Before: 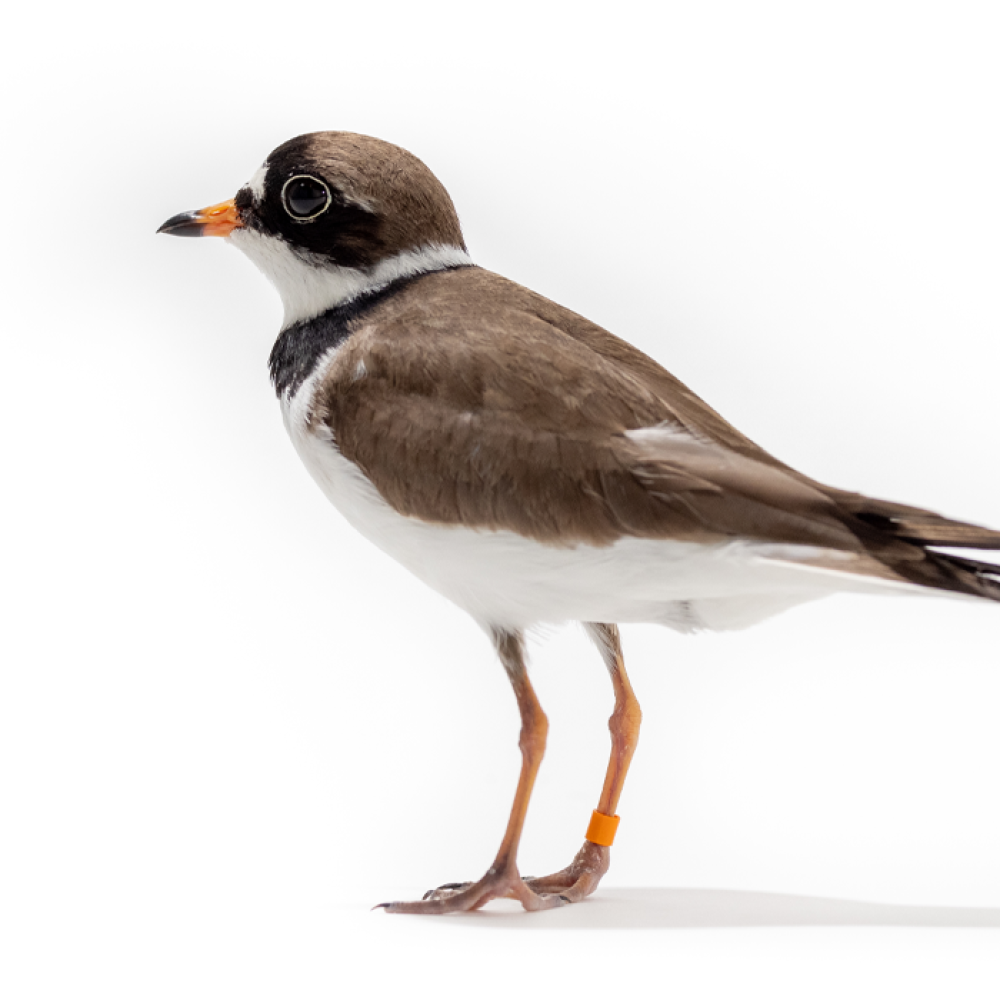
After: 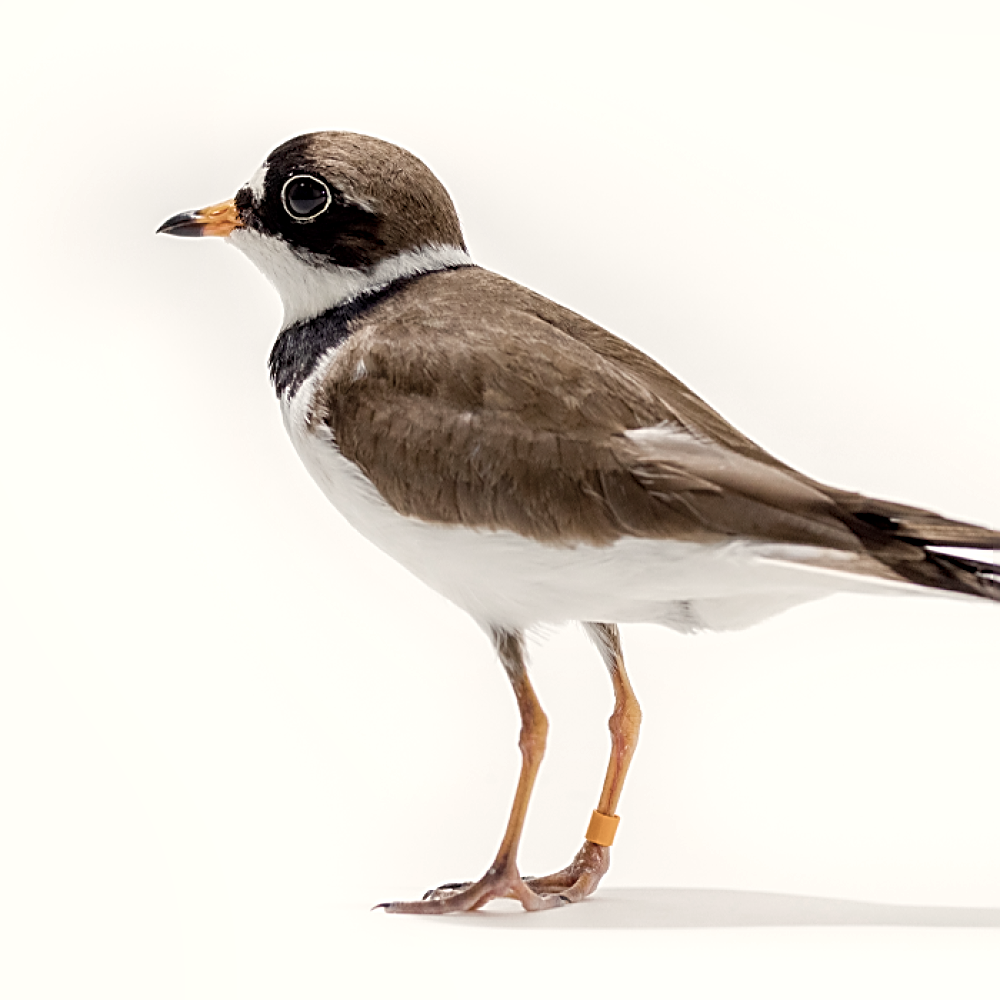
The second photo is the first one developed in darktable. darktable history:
sharpen: radius 2.69, amount 0.657
color balance rgb: highlights gain › chroma 2.141%, highlights gain › hue 75.35°, perceptual saturation grading › global saturation 38.708%, perceptual saturation grading › highlights -25.043%, perceptual saturation grading › mid-tones 34.509%, perceptual saturation grading › shadows 35.749%, global vibrance 20%
color zones: curves: ch0 [(0, 0.559) (0.153, 0.551) (0.229, 0.5) (0.429, 0.5) (0.571, 0.5) (0.714, 0.5) (0.857, 0.5) (1, 0.559)]; ch1 [(0, 0.417) (0.112, 0.336) (0.213, 0.26) (0.429, 0.34) (0.571, 0.35) (0.683, 0.331) (0.857, 0.344) (1, 0.417)]
local contrast: highlights 104%, shadows 99%, detail 120%, midtone range 0.2
